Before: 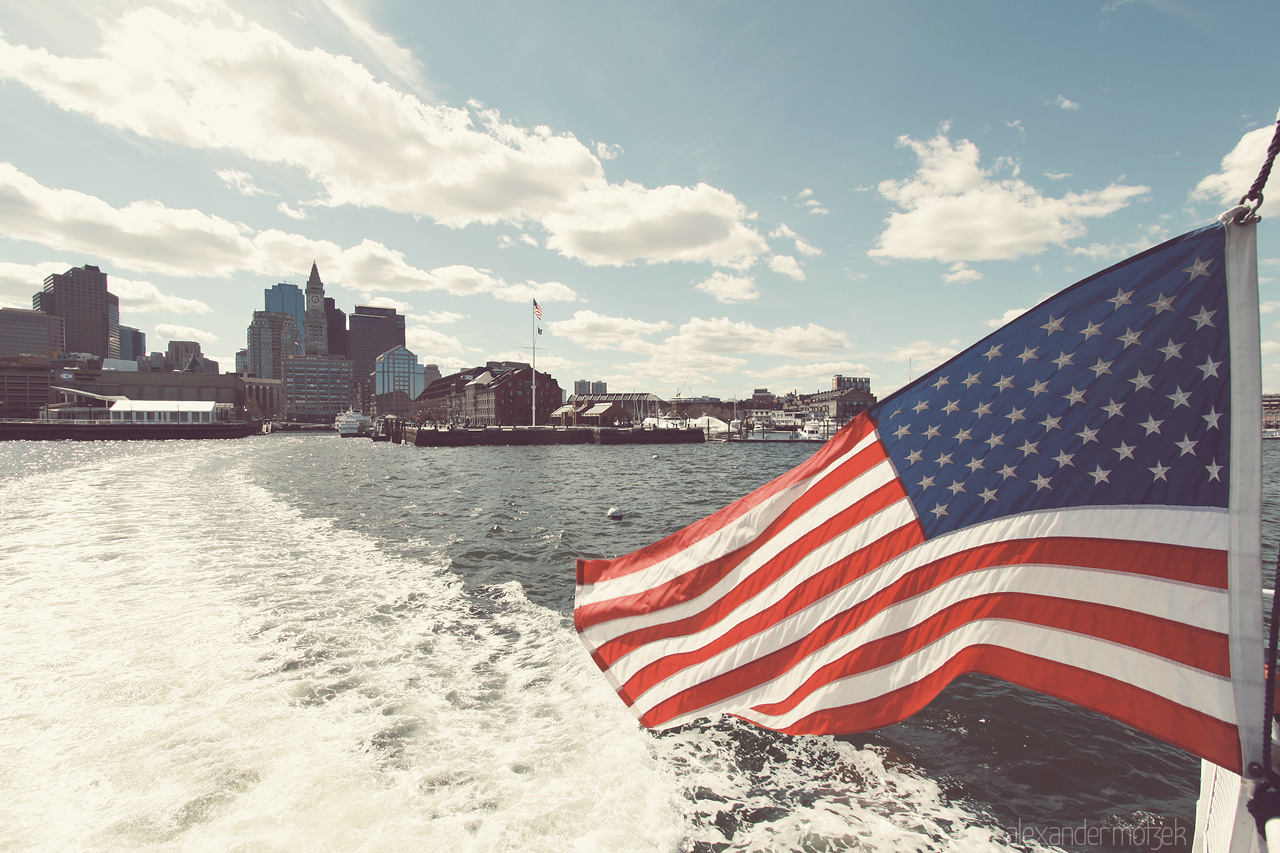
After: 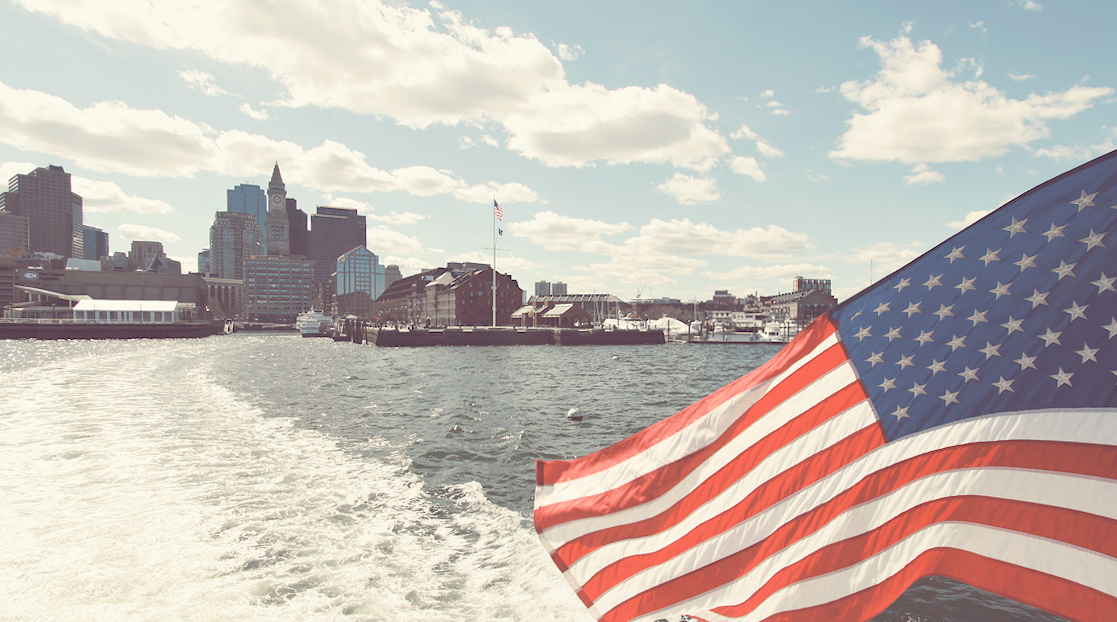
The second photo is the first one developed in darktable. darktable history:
crop and rotate: left 2.425%, top 11.305%, right 9.6%, bottom 15.08%
tone equalizer: on, module defaults
rotate and perspective: rotation 0.192°, lens shift (horizontal) -0.015, crop left 0.005, crop right 0.996, crop top 0.006, crop bottom 0.99
contrast brightness saturation: brightness 0.15
